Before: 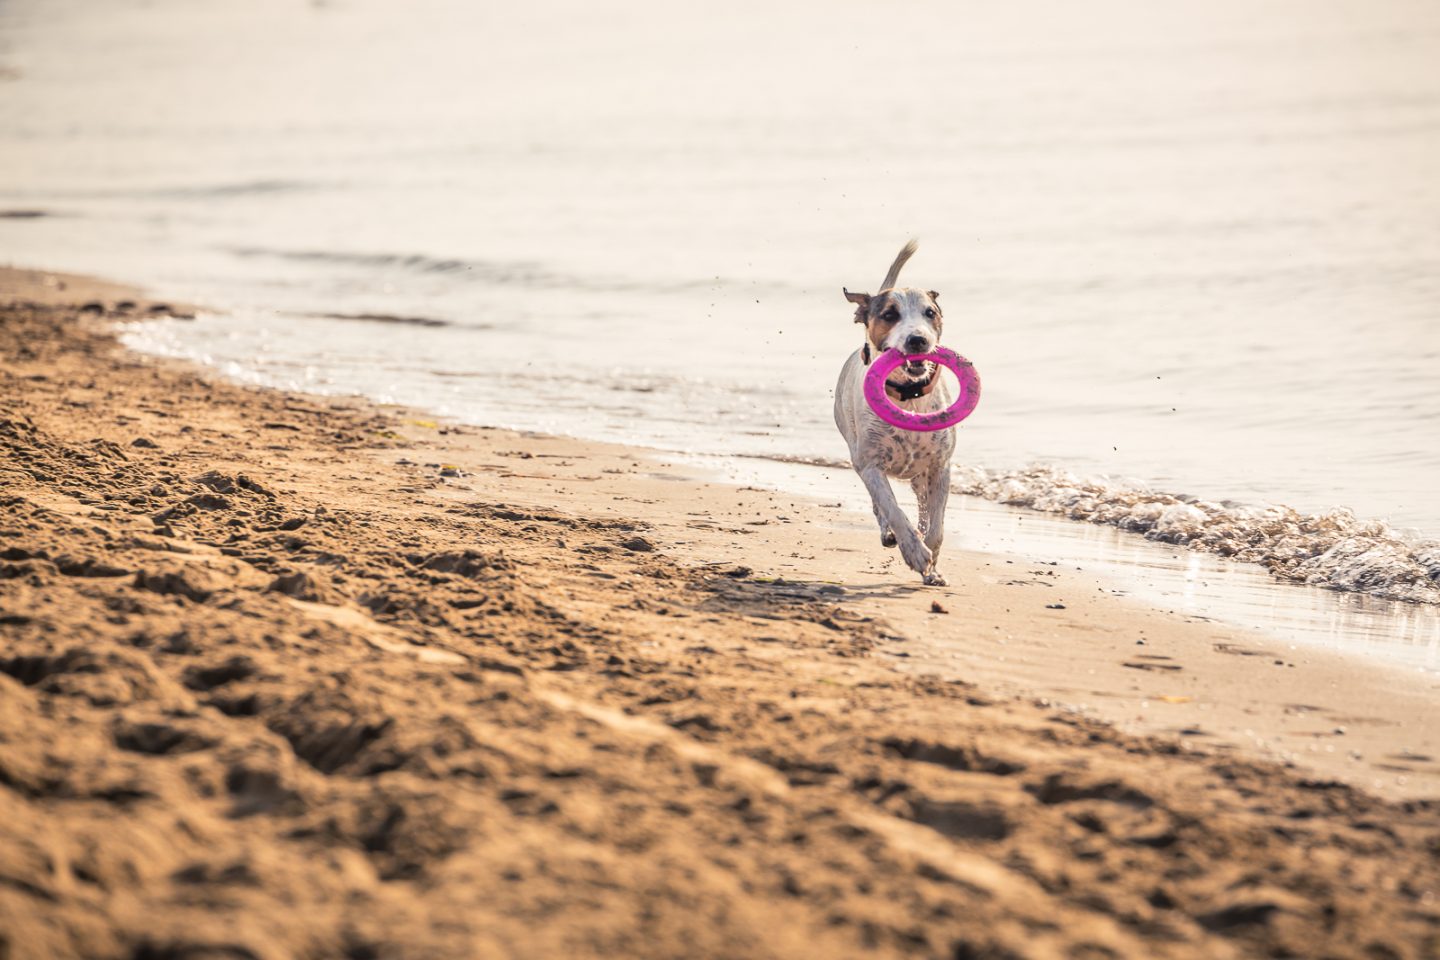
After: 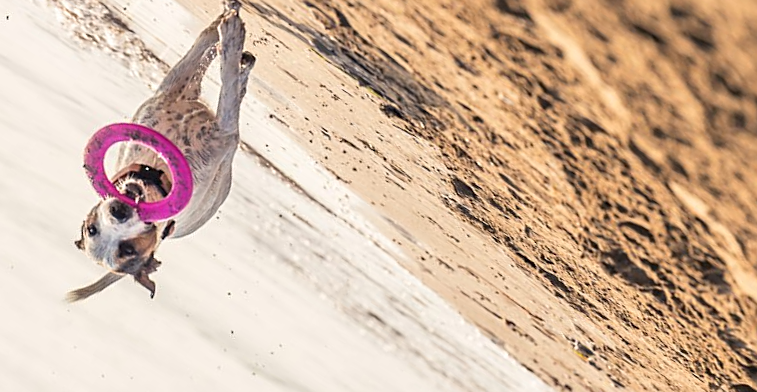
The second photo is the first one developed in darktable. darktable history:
crop and rotate: angle 147.92°, left 9.091%, top 15.609%, right 4.48%, bottom 17.102%
sharpen: amount 0.493
